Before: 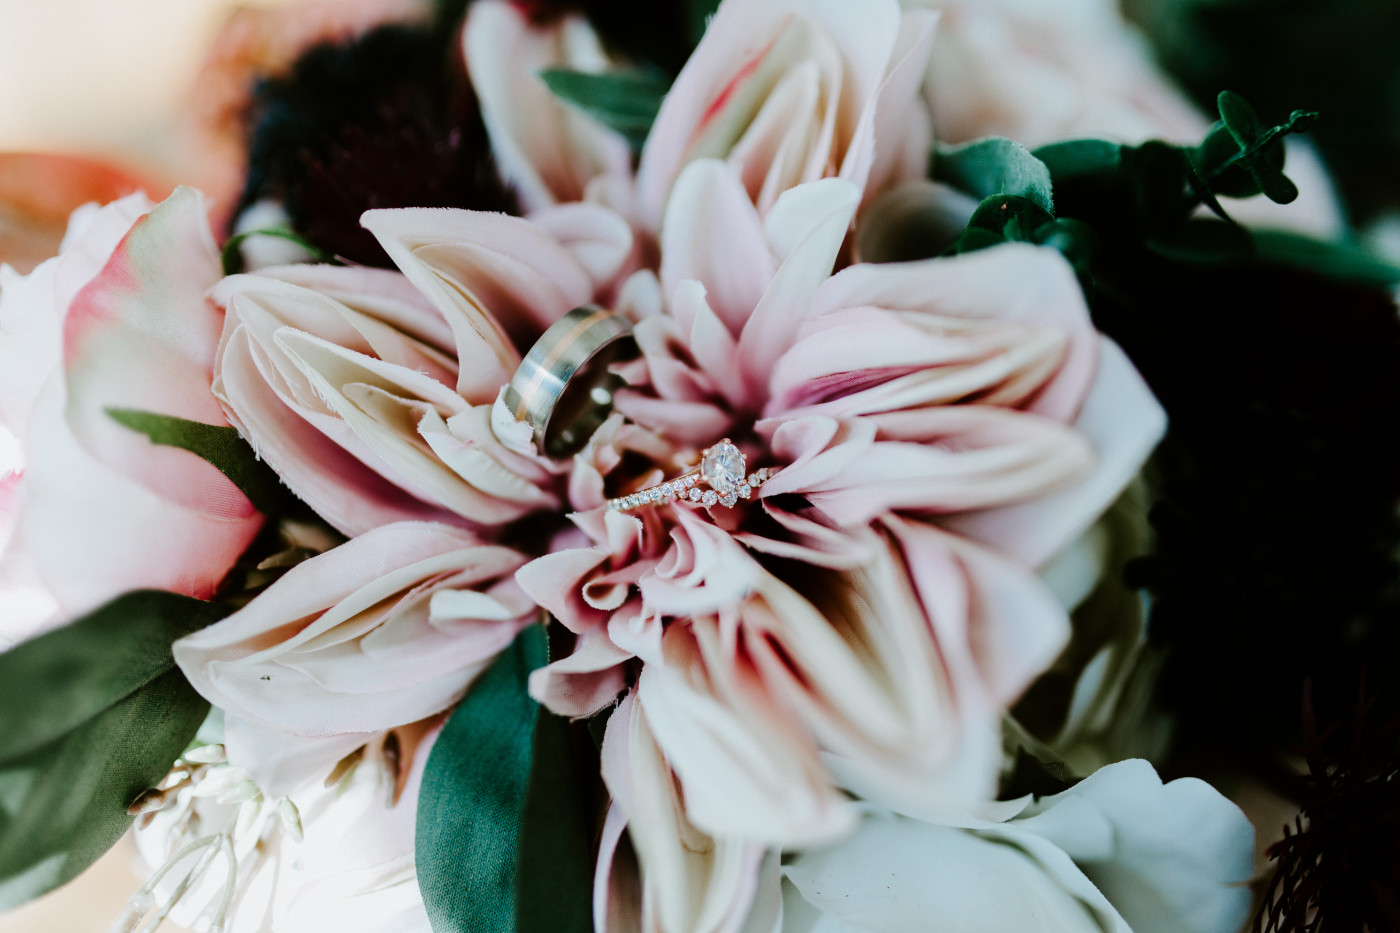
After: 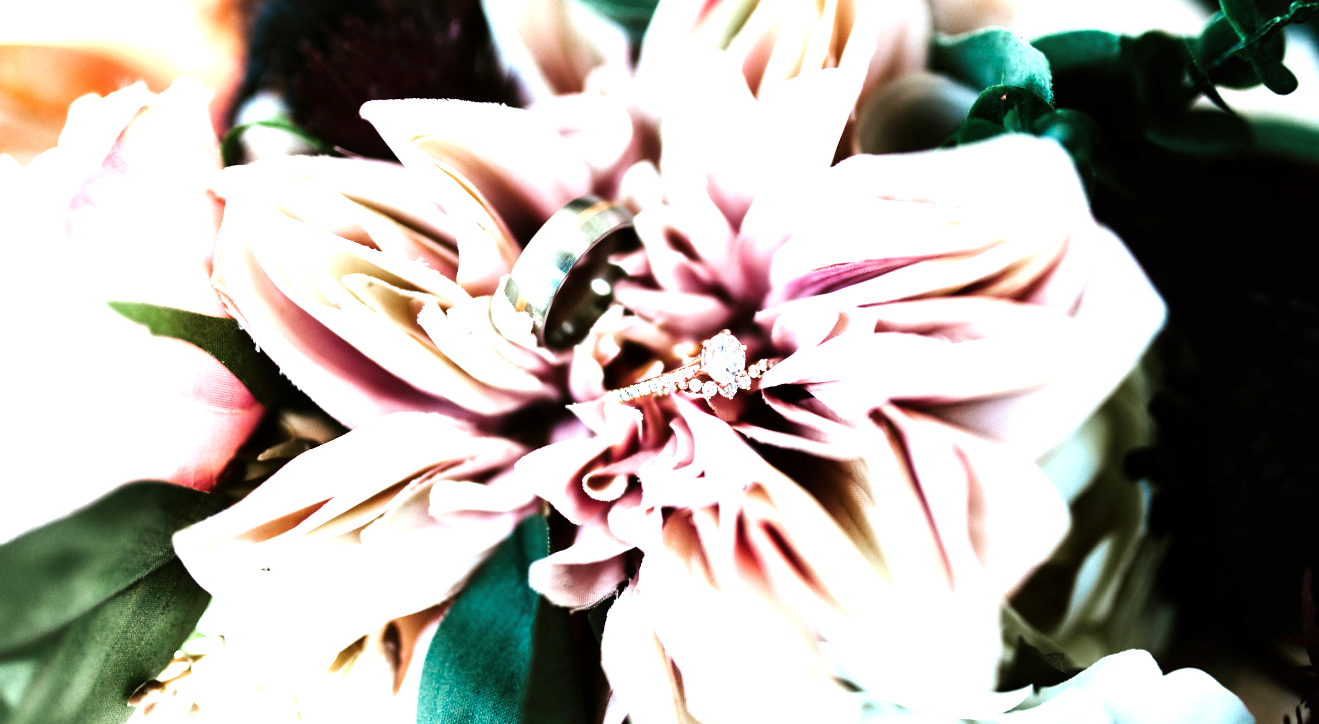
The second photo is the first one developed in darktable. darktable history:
exposure: black level correction 0, exposure 1 EV, compensate highlight preservation false
local contrast: mode bilateral grid, contrast 19, coarseness 49, detail 119%, midtone range 0.2
color balance rgb: shadows lift › chroma 3.123%, shadows lift › hue 281.1°, perceptual saturation grading › global saturation -3.8%, perceptual brilliance grading › global brilliance 15.831%, perceptual brilliance grading › shadows -35.353%, global vibrance 20%
crop and rotate: angle 0.027°, top 11.69%, right 5.715%, bottom 10.627%
